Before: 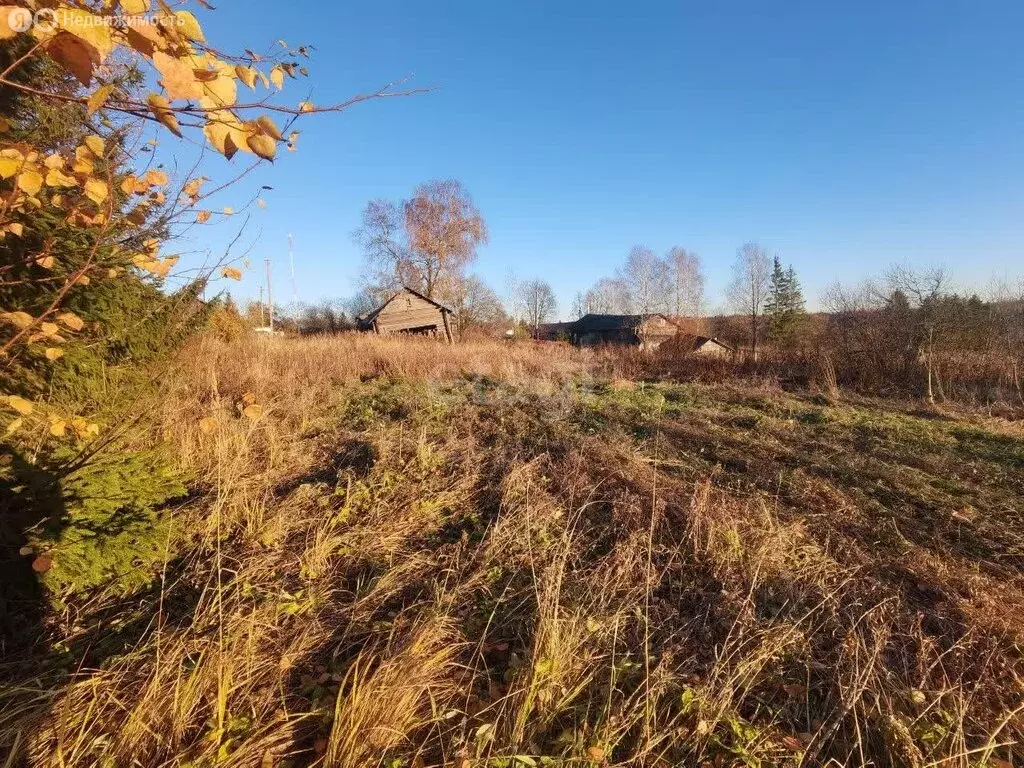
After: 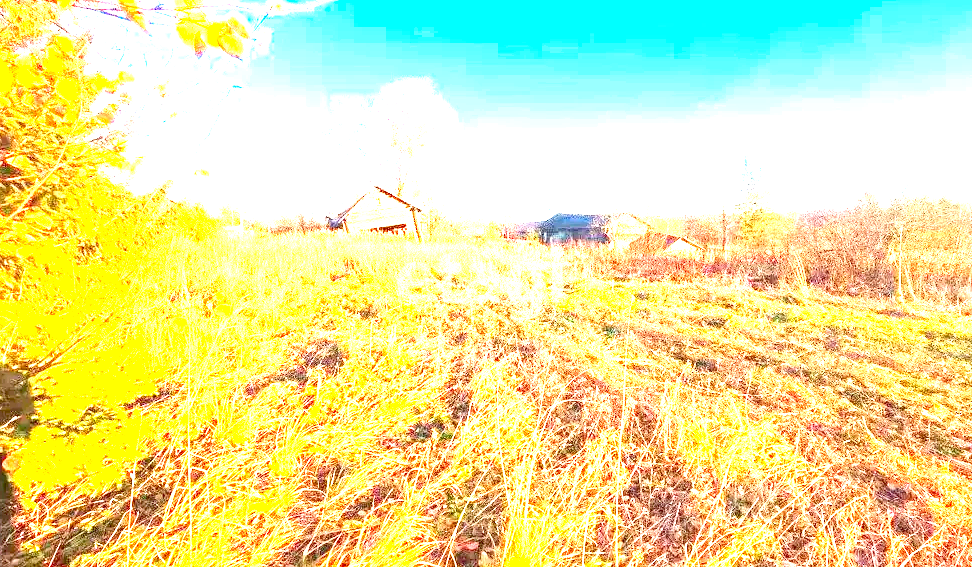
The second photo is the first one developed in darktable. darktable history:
crop and rotate: left 2.991%, top 13.273%, right 2.032%, bottom 12.783%
contrast brightness saturation: contrast 0.16, saturation 0.313
exposure: black level correction 0, exposure 3.917 EV, compensate exposure bias true, compensate highlight preservation false
levels: levels [0, 0.478, 1]
